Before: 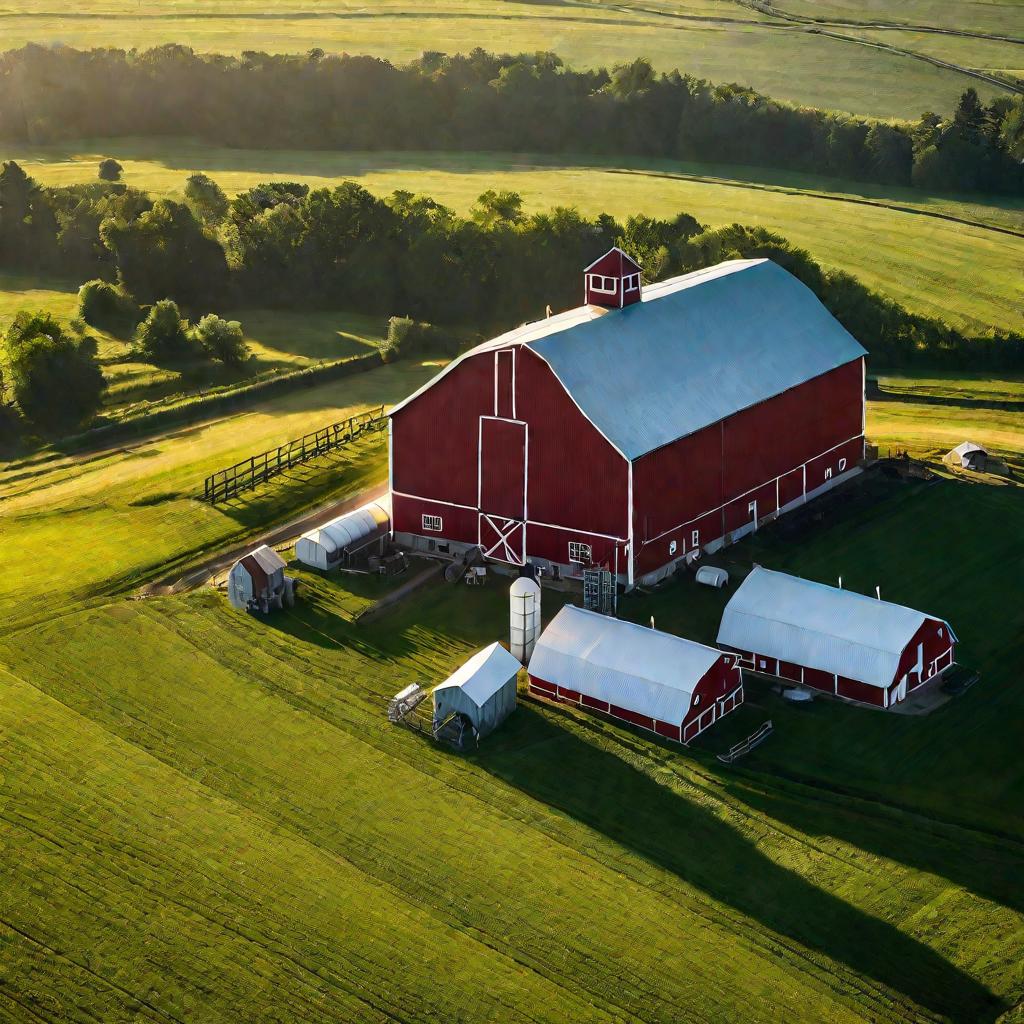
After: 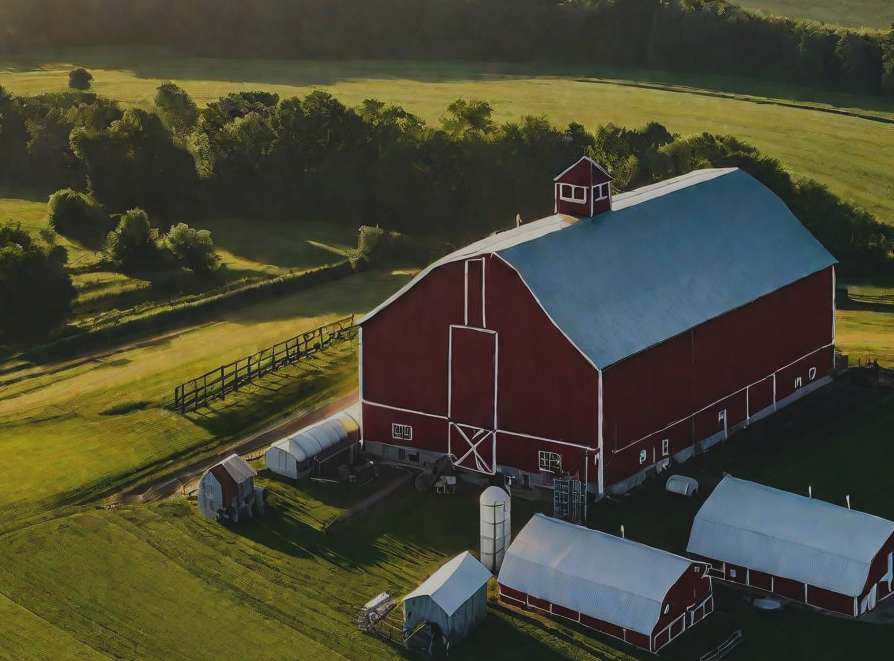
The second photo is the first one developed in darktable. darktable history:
crop: left 3.015%, top 8.969%, right 9.647%, bottom 26.457%
exposure: black level correction -0.016, exposure -1.018 EV, compensate highlight preservation false
